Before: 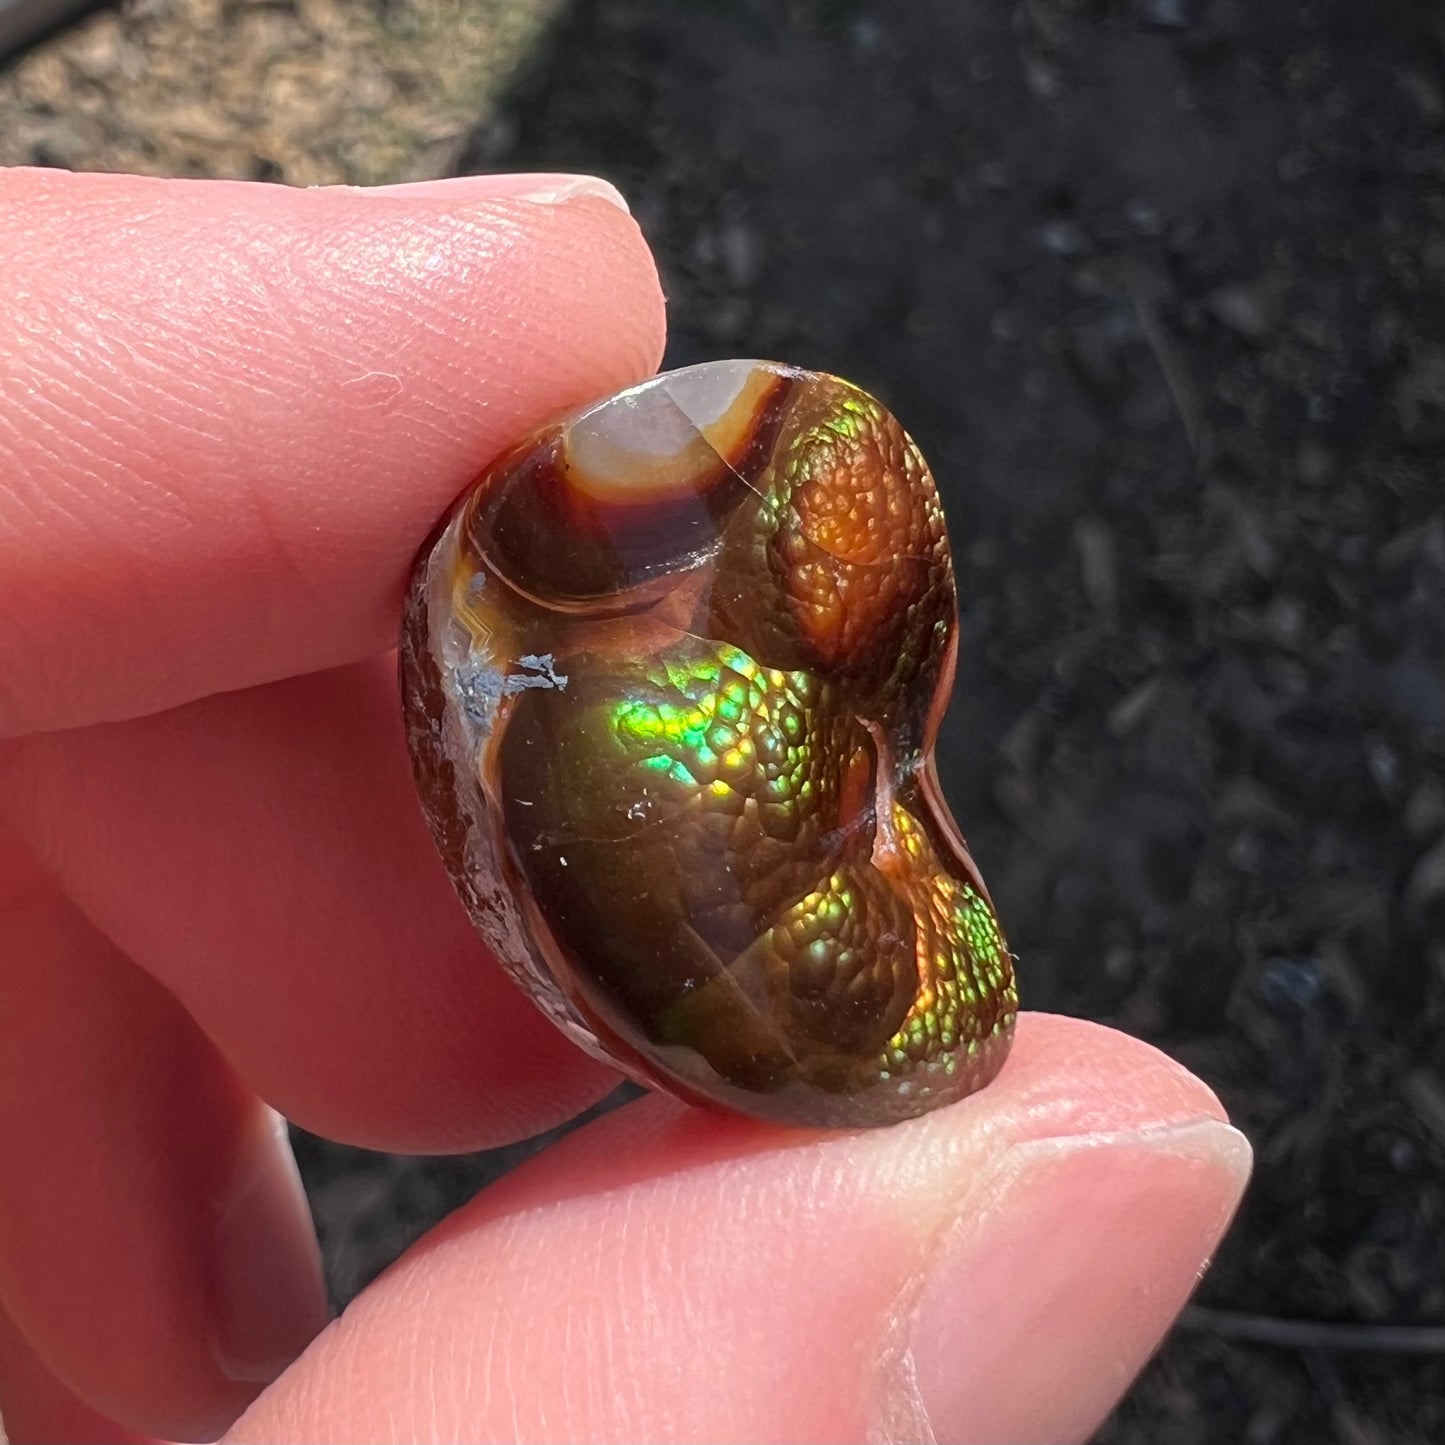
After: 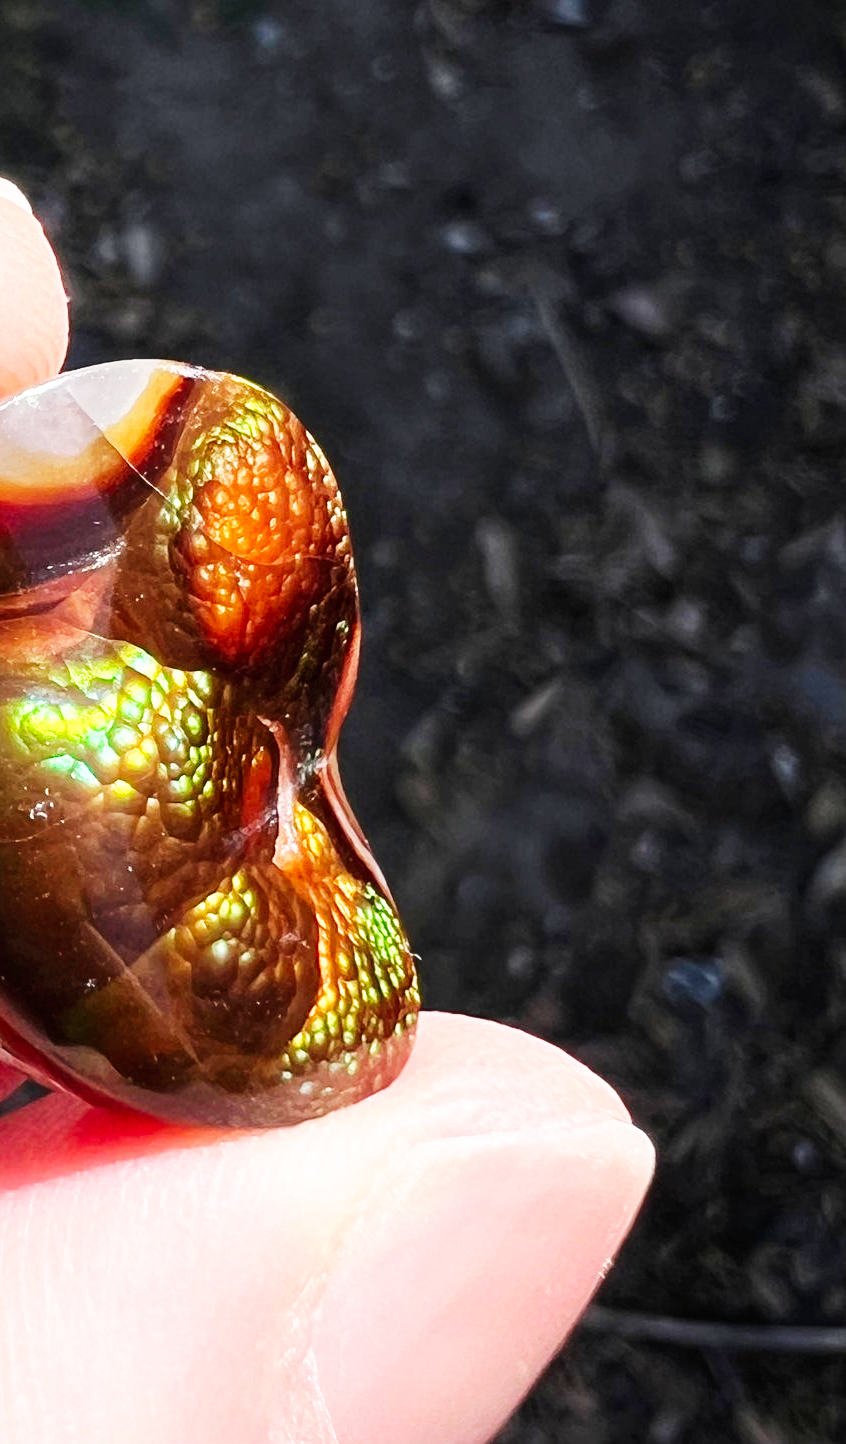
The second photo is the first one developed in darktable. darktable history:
crop: left 41.402%
base curve: curves: ch0 [(0, 0) (0.007, 0.004) (0.027, 0.03) (0.046, 0.07) (0.207, 0.54) (0.442, 0.872) (0.673, 0.972) (1, 1)], preserve colors none
